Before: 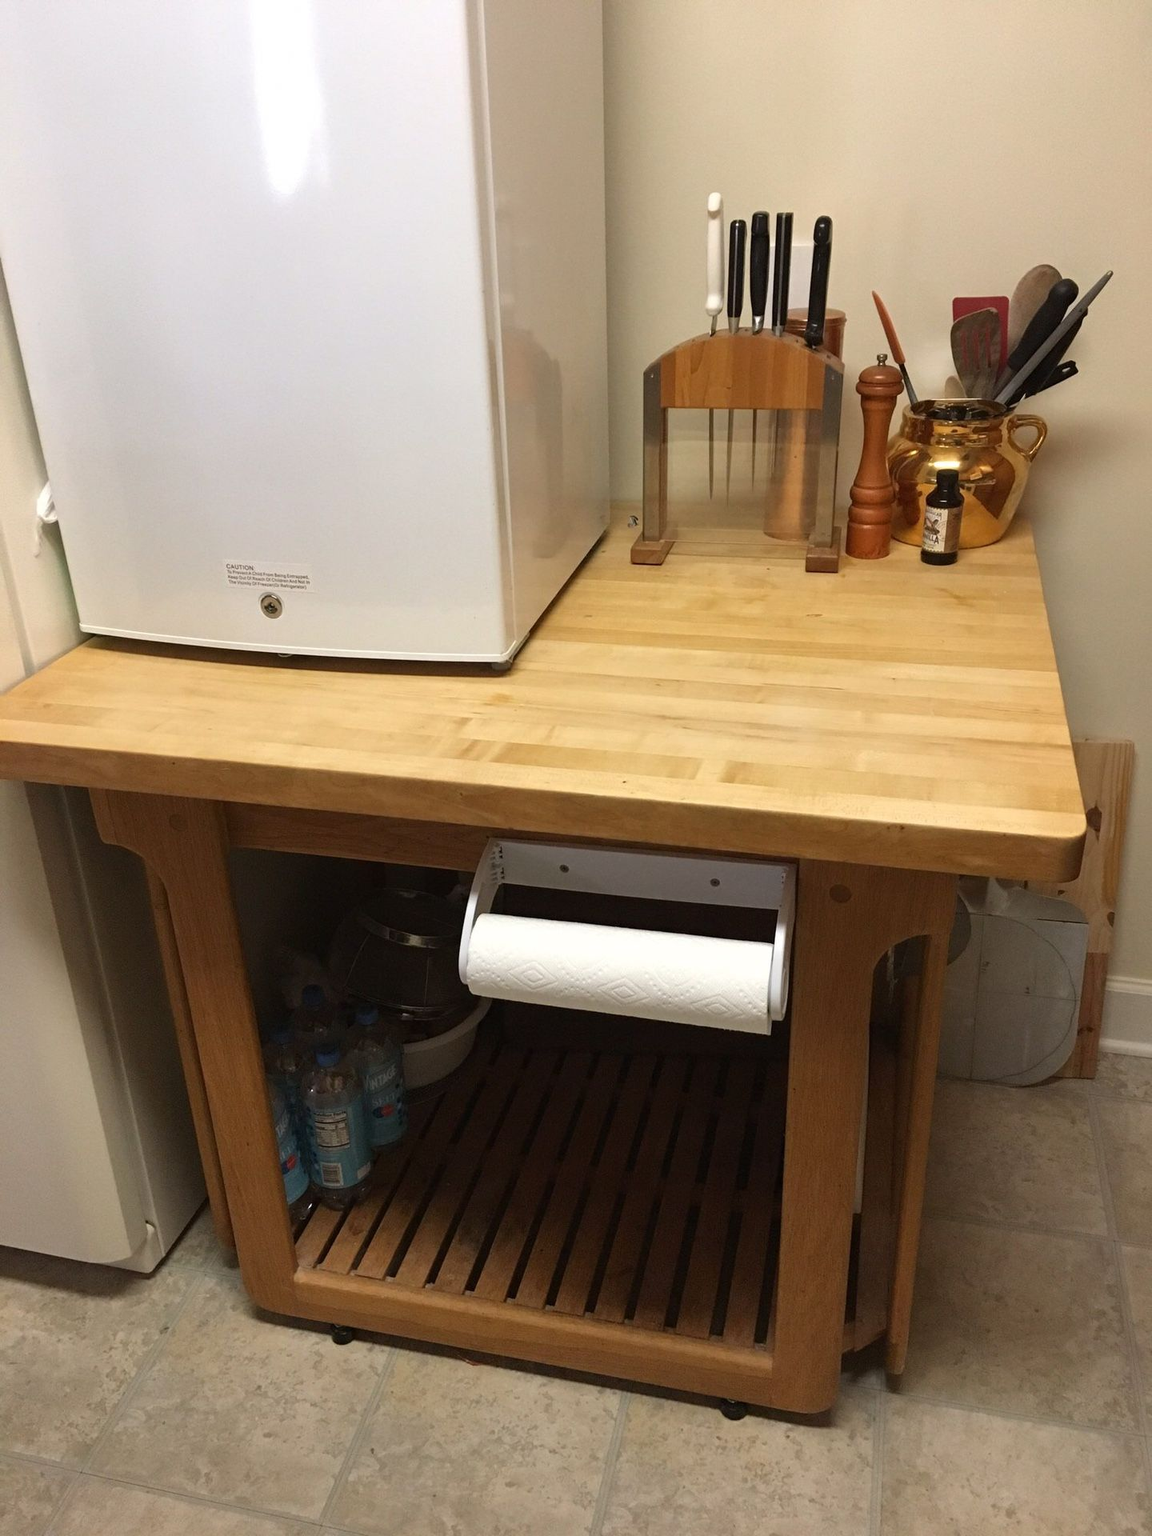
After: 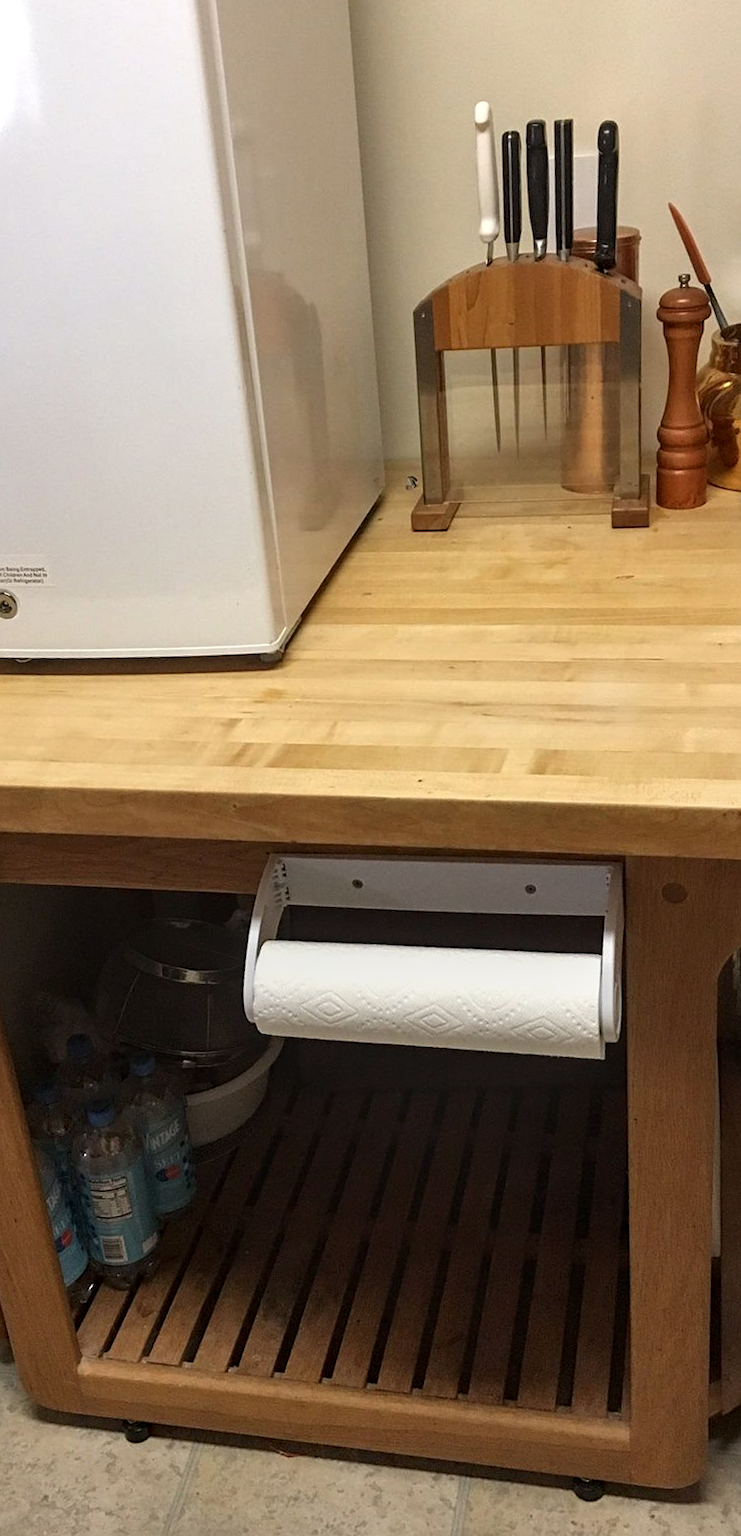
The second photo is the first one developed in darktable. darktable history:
color balance rgb: perceptual saturation grading › global saturation -3%
sharpen: amount 0.2
crop and rotate: left 22.516%, right 21.234%
rotate and perspective: rotation -3.52°, crop left 0.036, crop right 0.964, crop top 0.081, crop bottom 0.919
local contrast: on, module defaults
